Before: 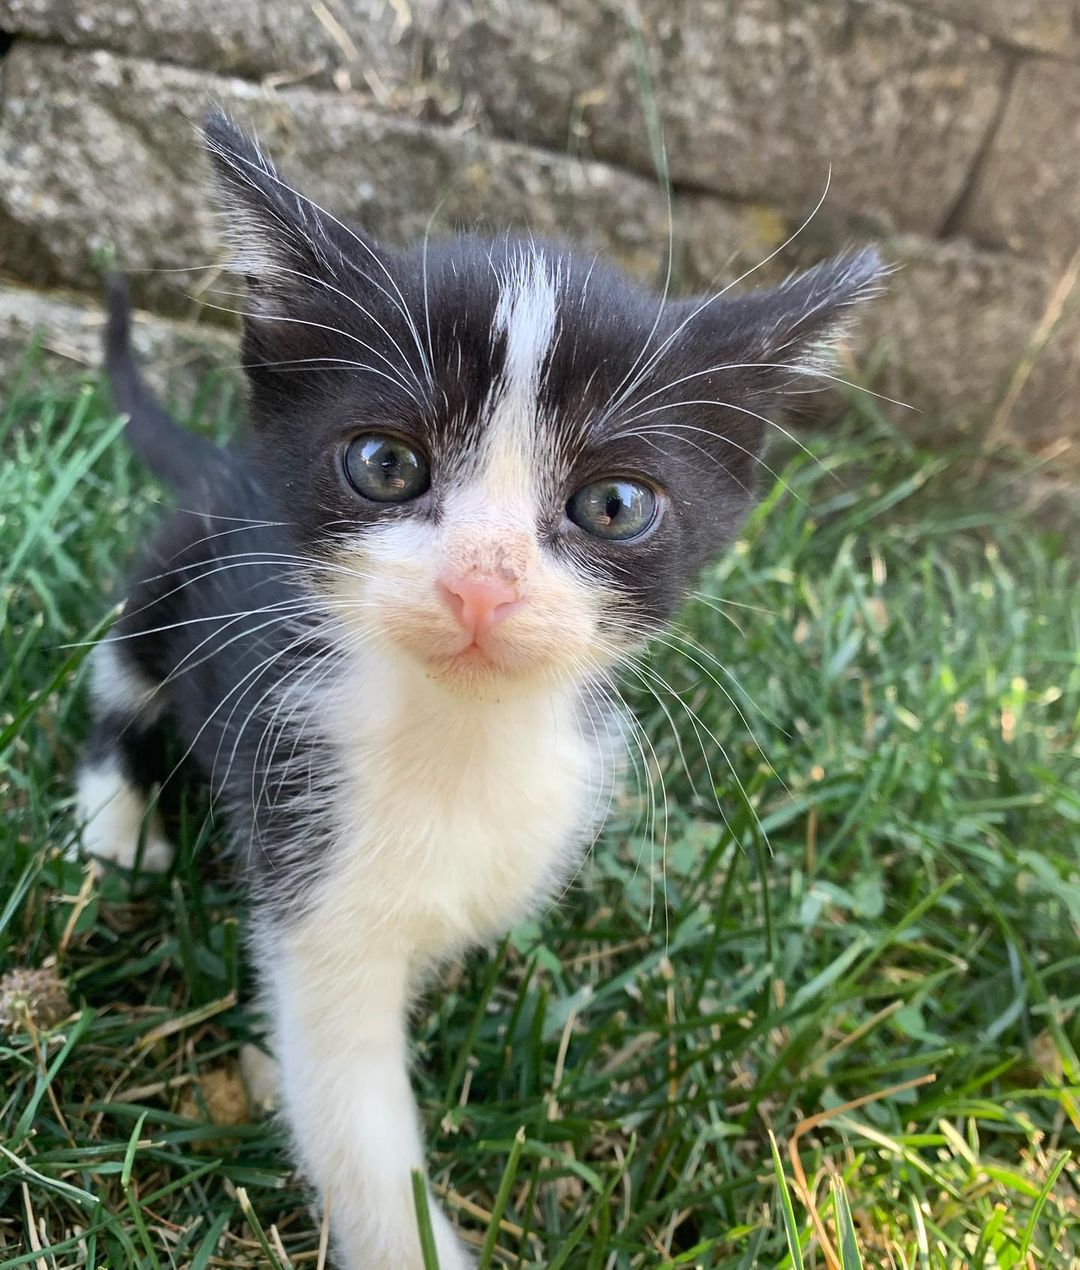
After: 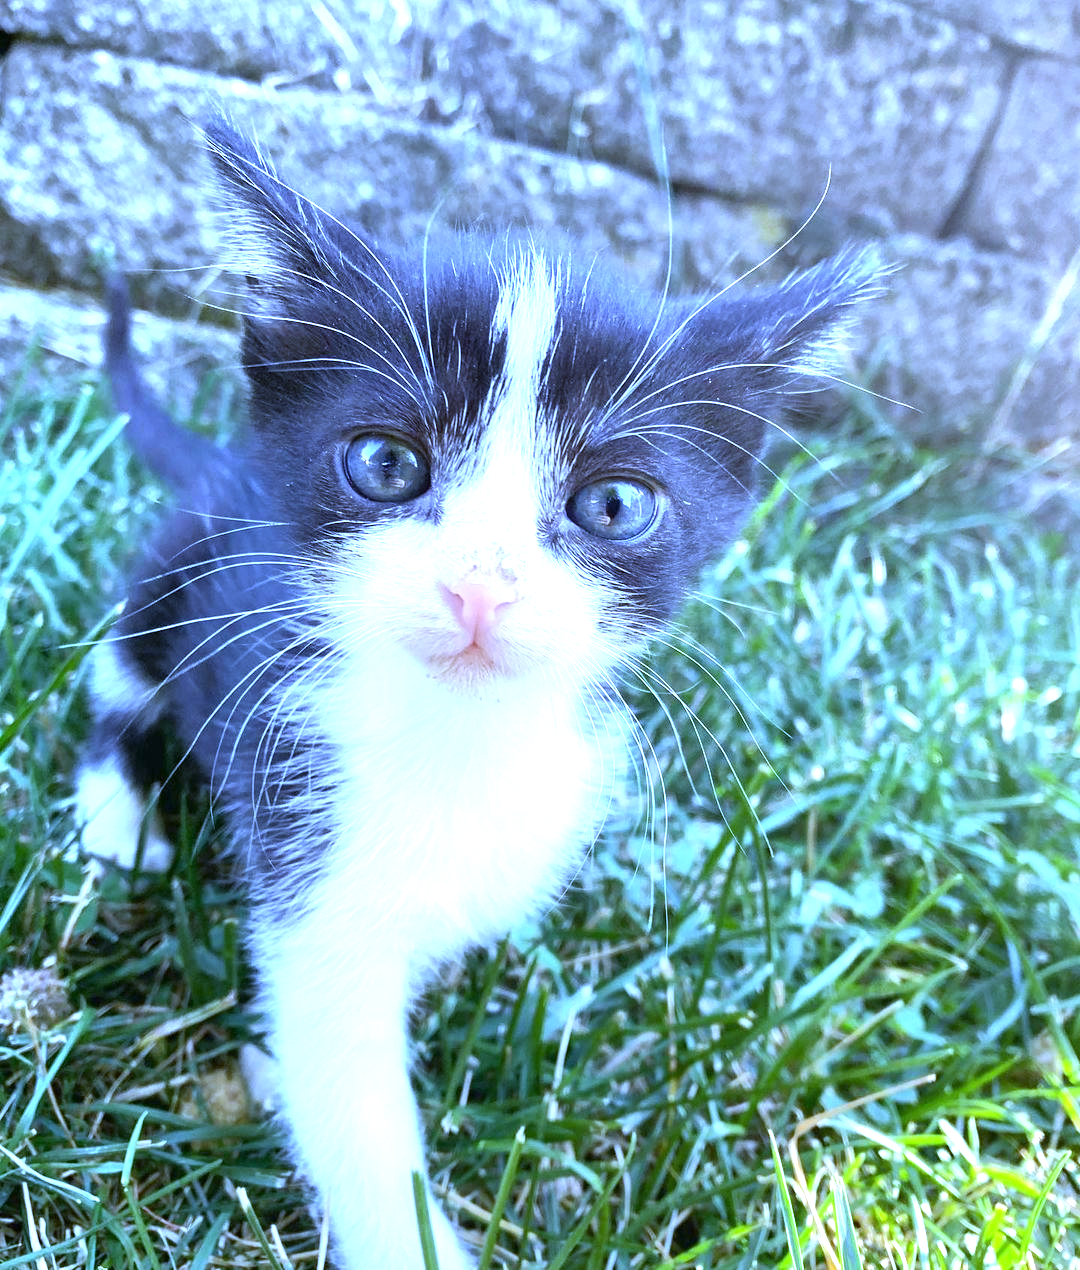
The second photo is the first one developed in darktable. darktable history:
exposure: black level correction 0, exposure 1.2 EV, compensate highlight preservation false
white balance: red 0.766, blue 1.537
